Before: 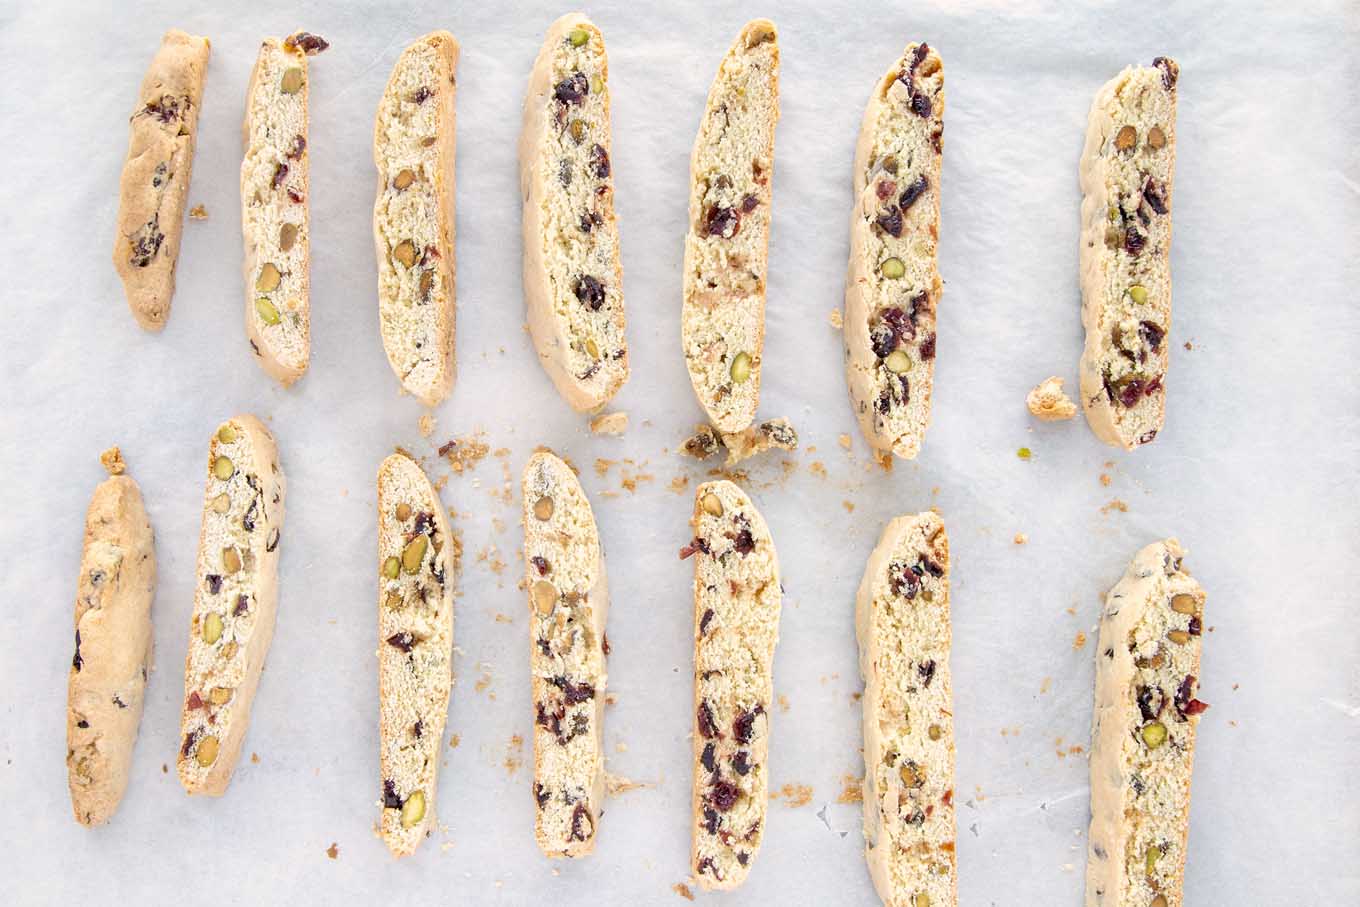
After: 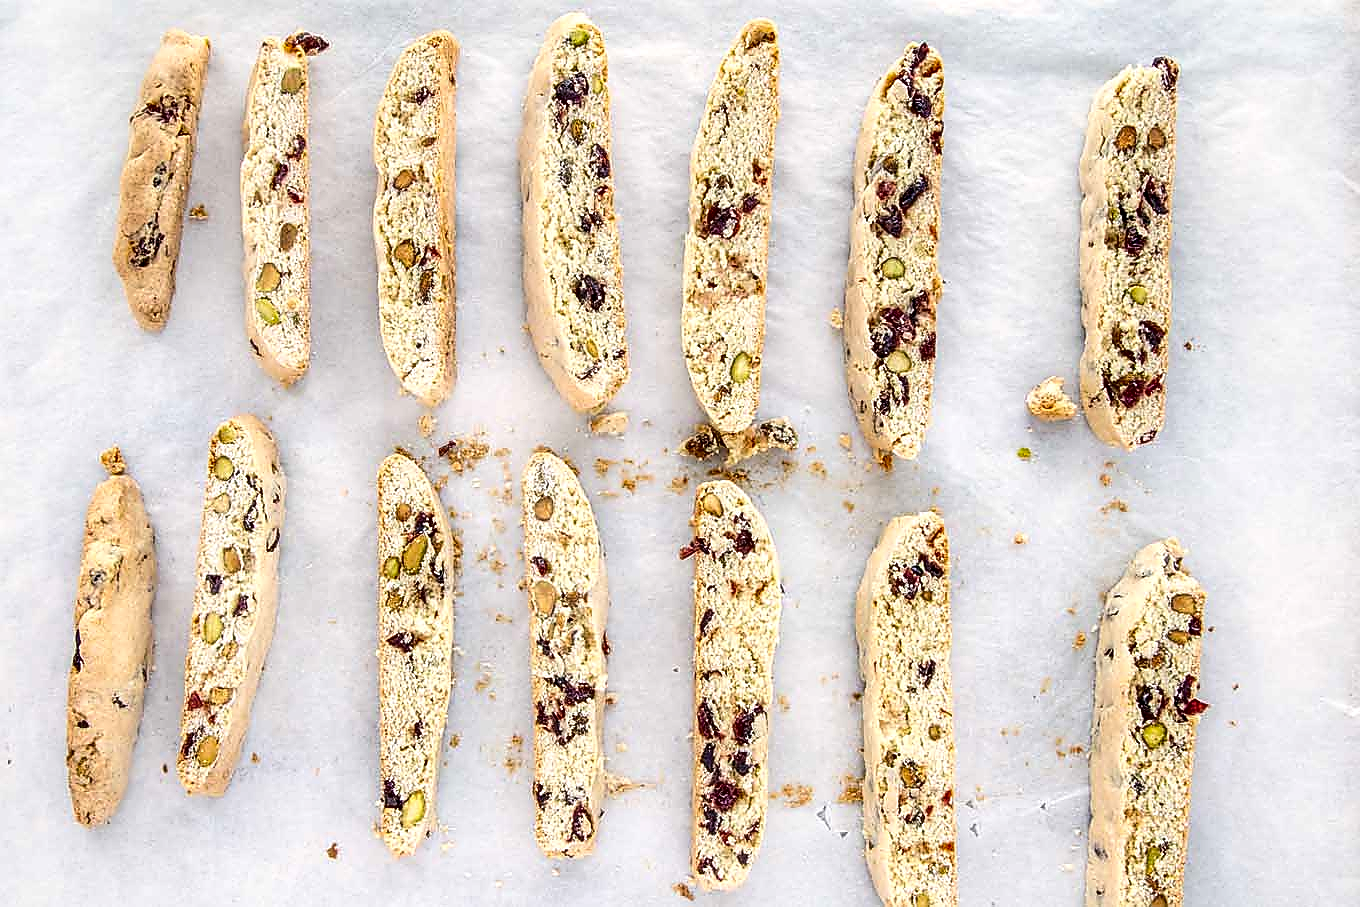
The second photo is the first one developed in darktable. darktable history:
sharpen: radius 1.426, amount 1.24, threshold 0.677
contrast brightness saturation: contrast 0.189, brightness -0.107, saturation 0.212
local contrast: detail 150%
